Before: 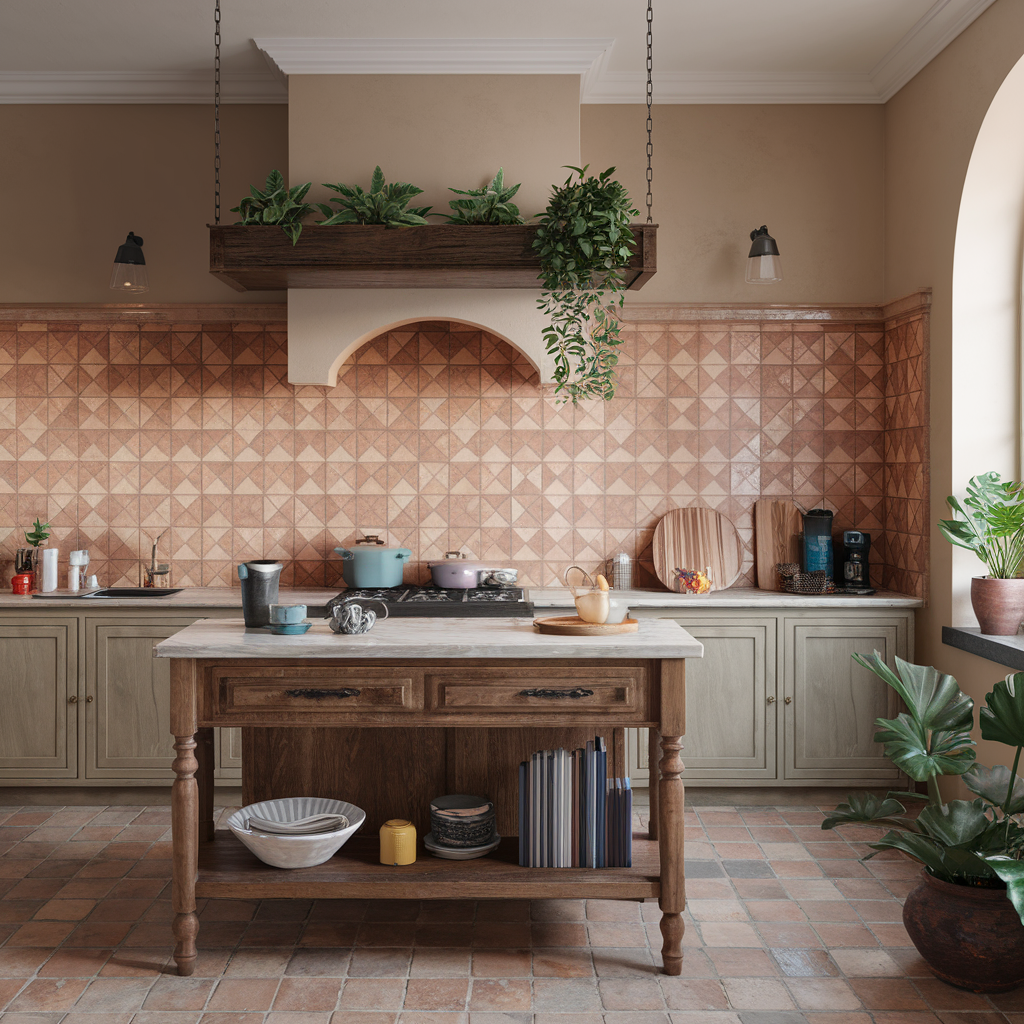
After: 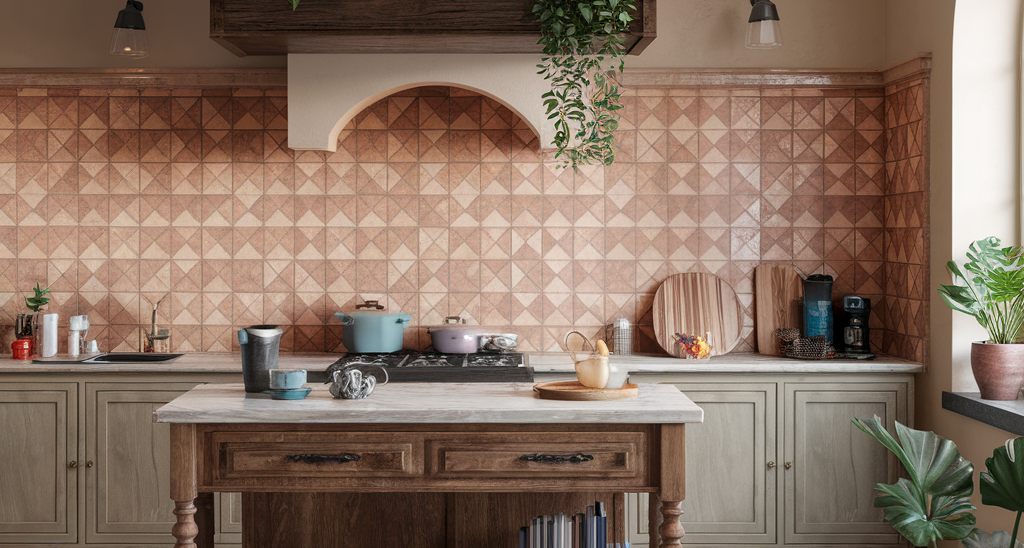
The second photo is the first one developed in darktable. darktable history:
crop and rotate: top 23.043%, bottom 23.437%
local contrast: highlights 100%, shadows 100%, detail 120%, midtone range 0.2
